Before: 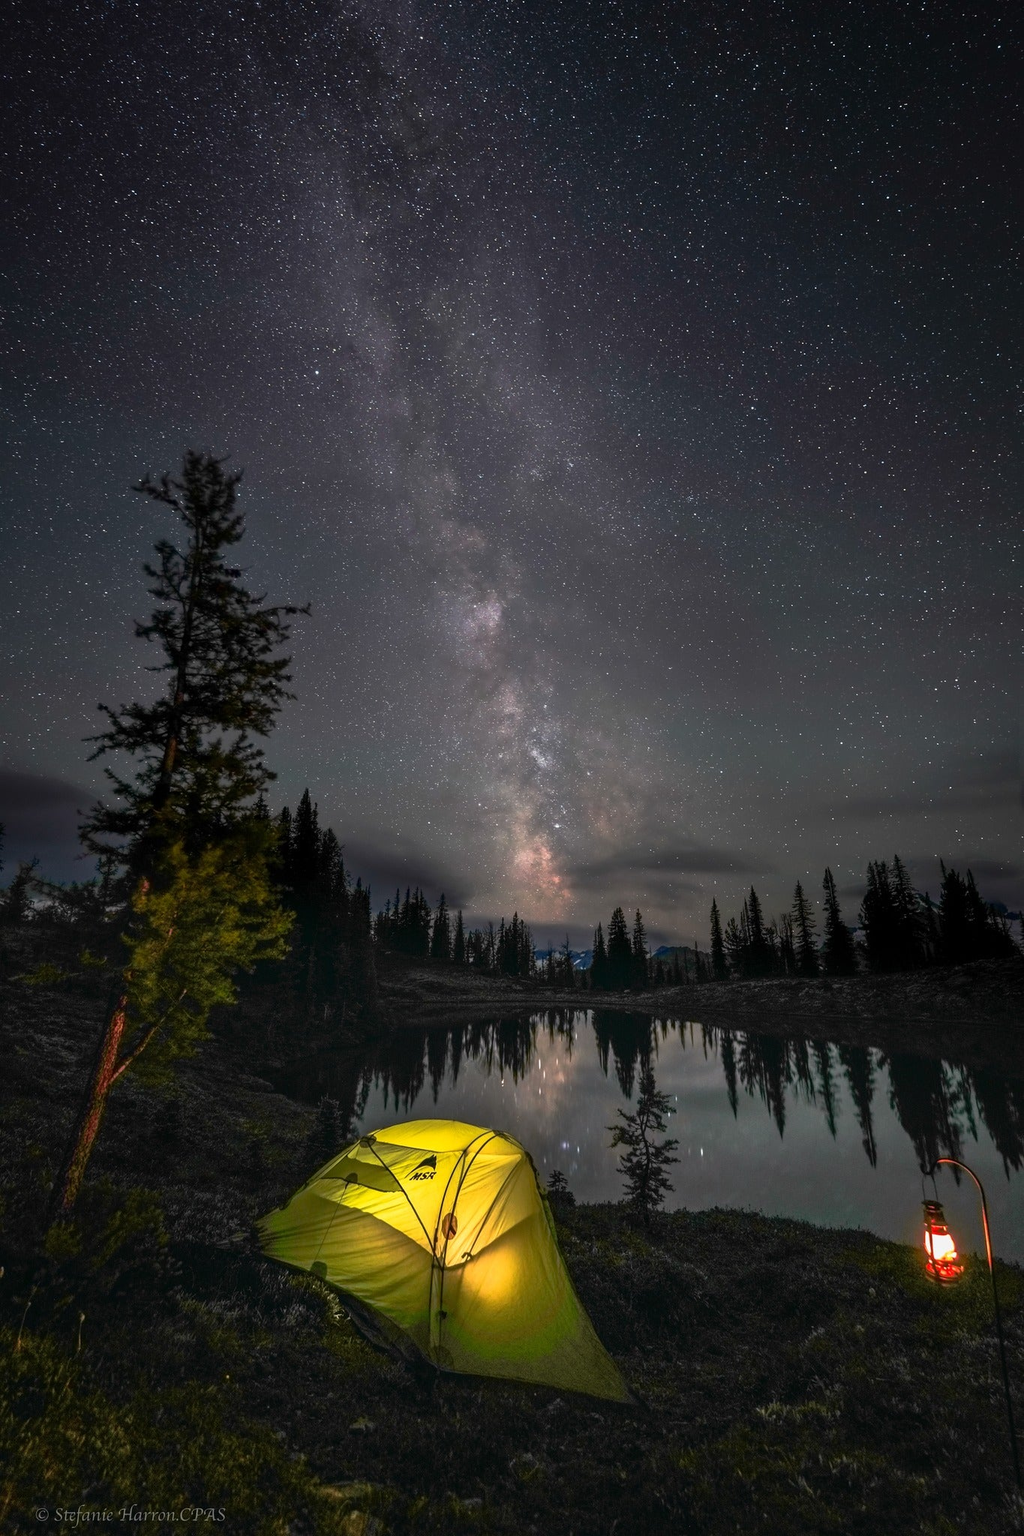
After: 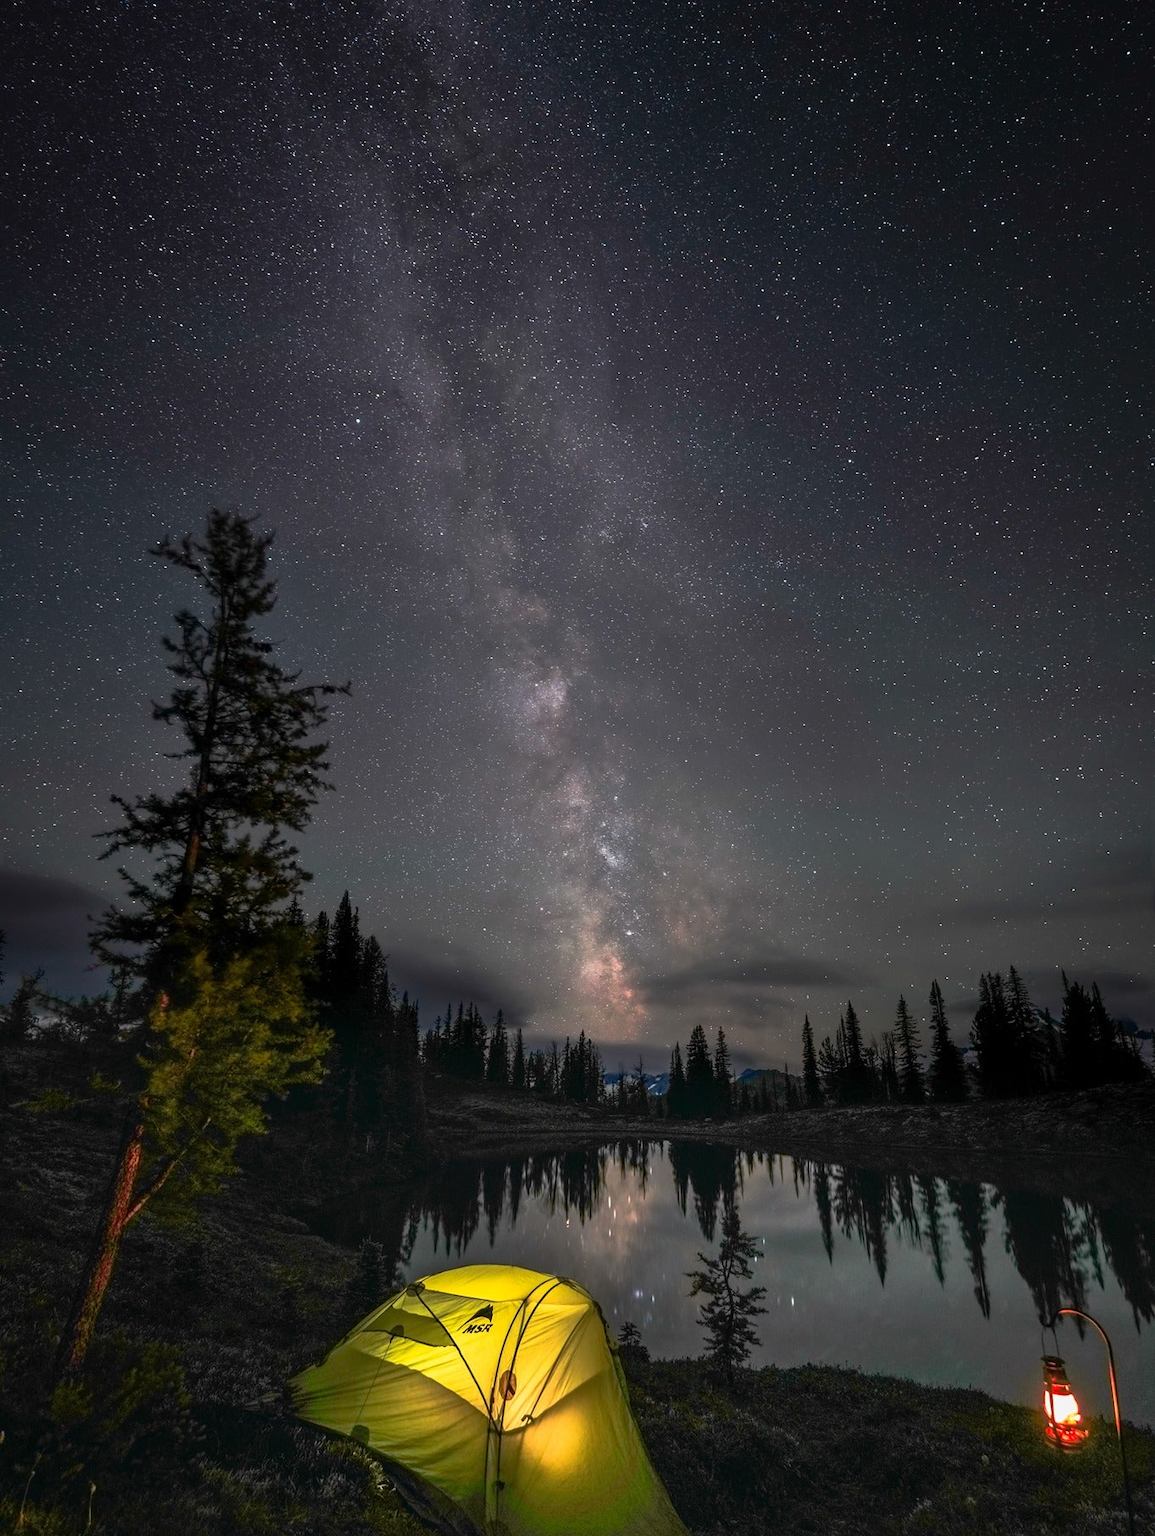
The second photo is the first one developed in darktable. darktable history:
crop and rotate: top 0%, bottom 11.446%
